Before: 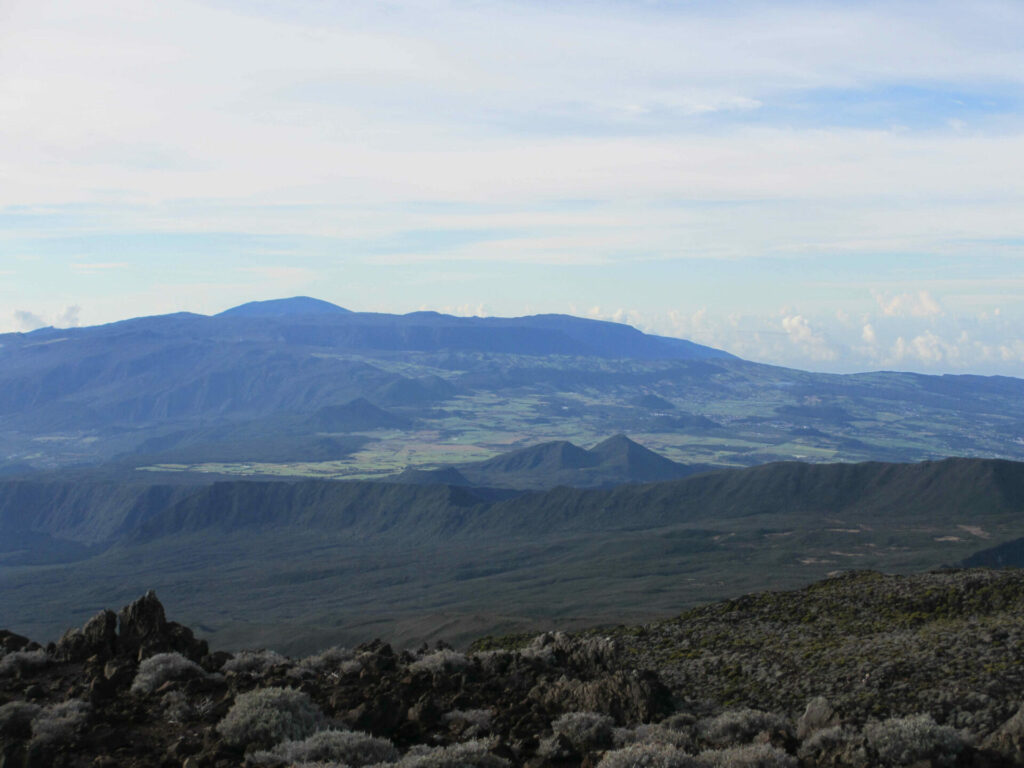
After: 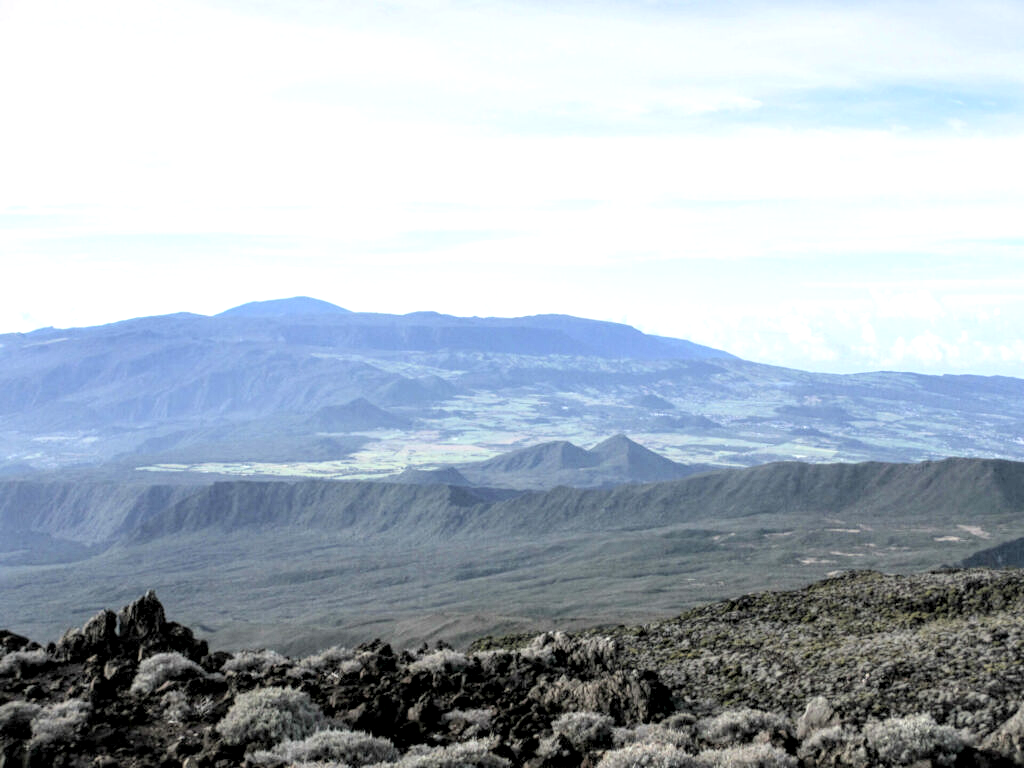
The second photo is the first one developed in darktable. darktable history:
global tonemap: drago (0.7, 100)
contrast brightness saturation: brightness 0.13
local contrast: highlights 20%, detail 197%
